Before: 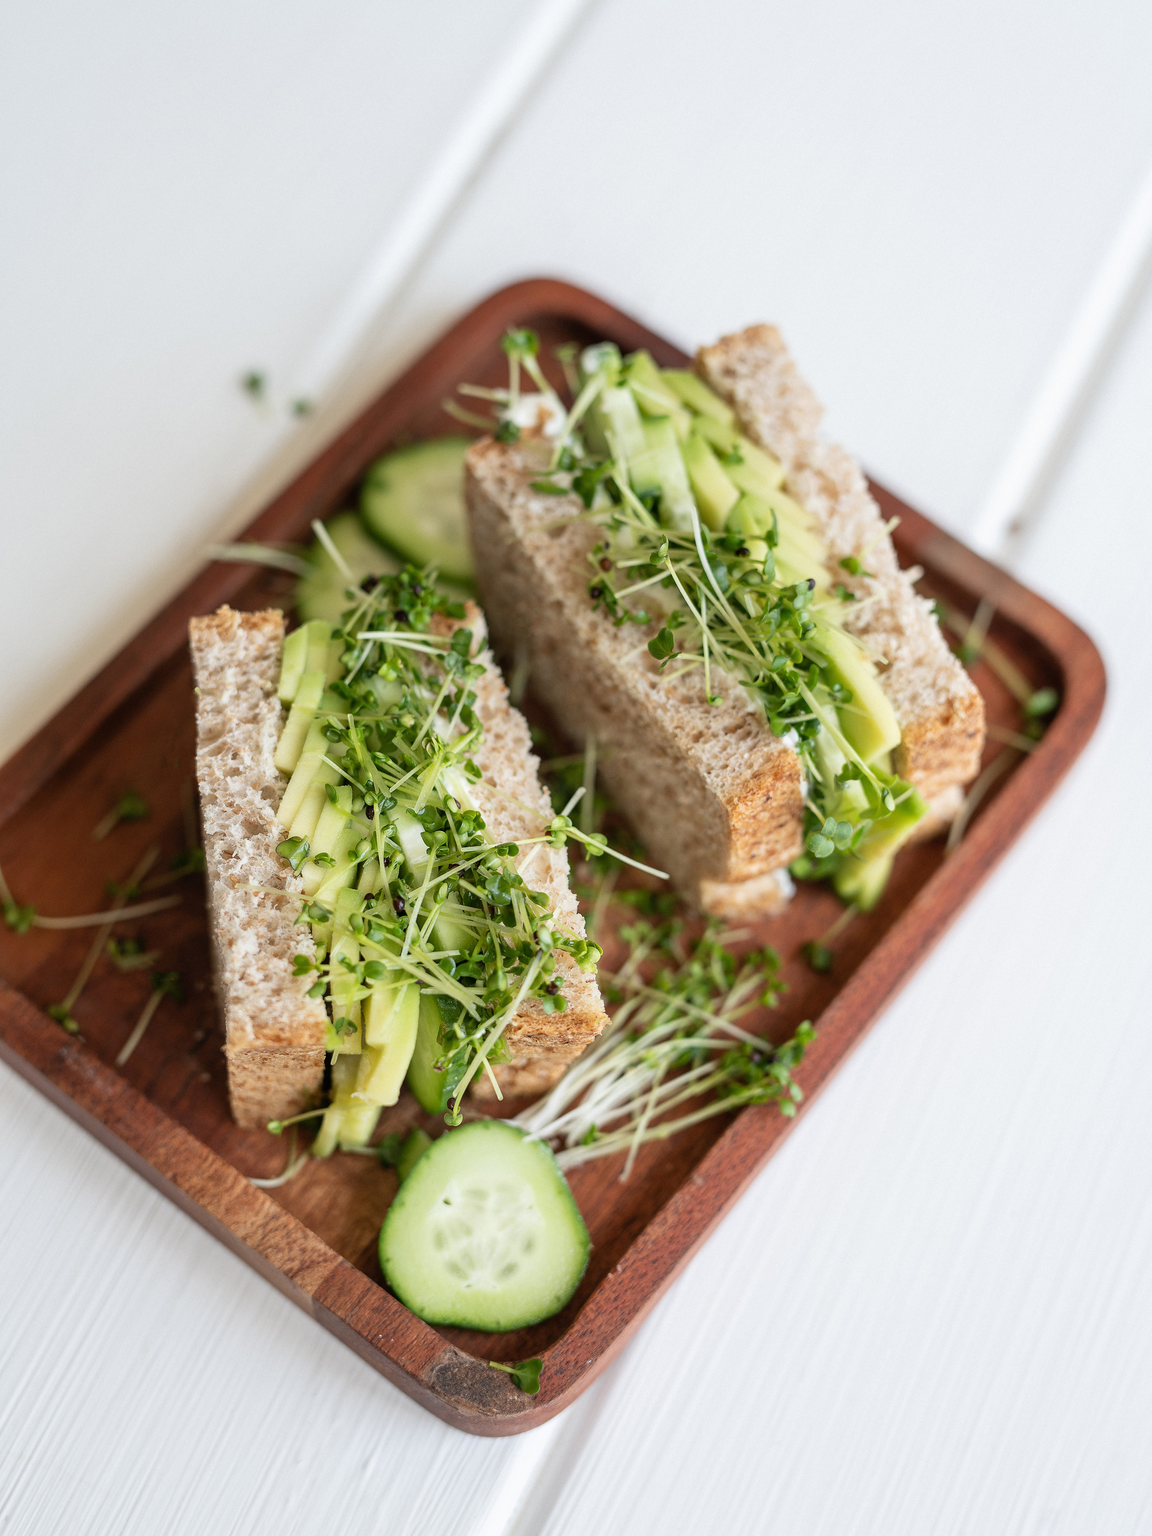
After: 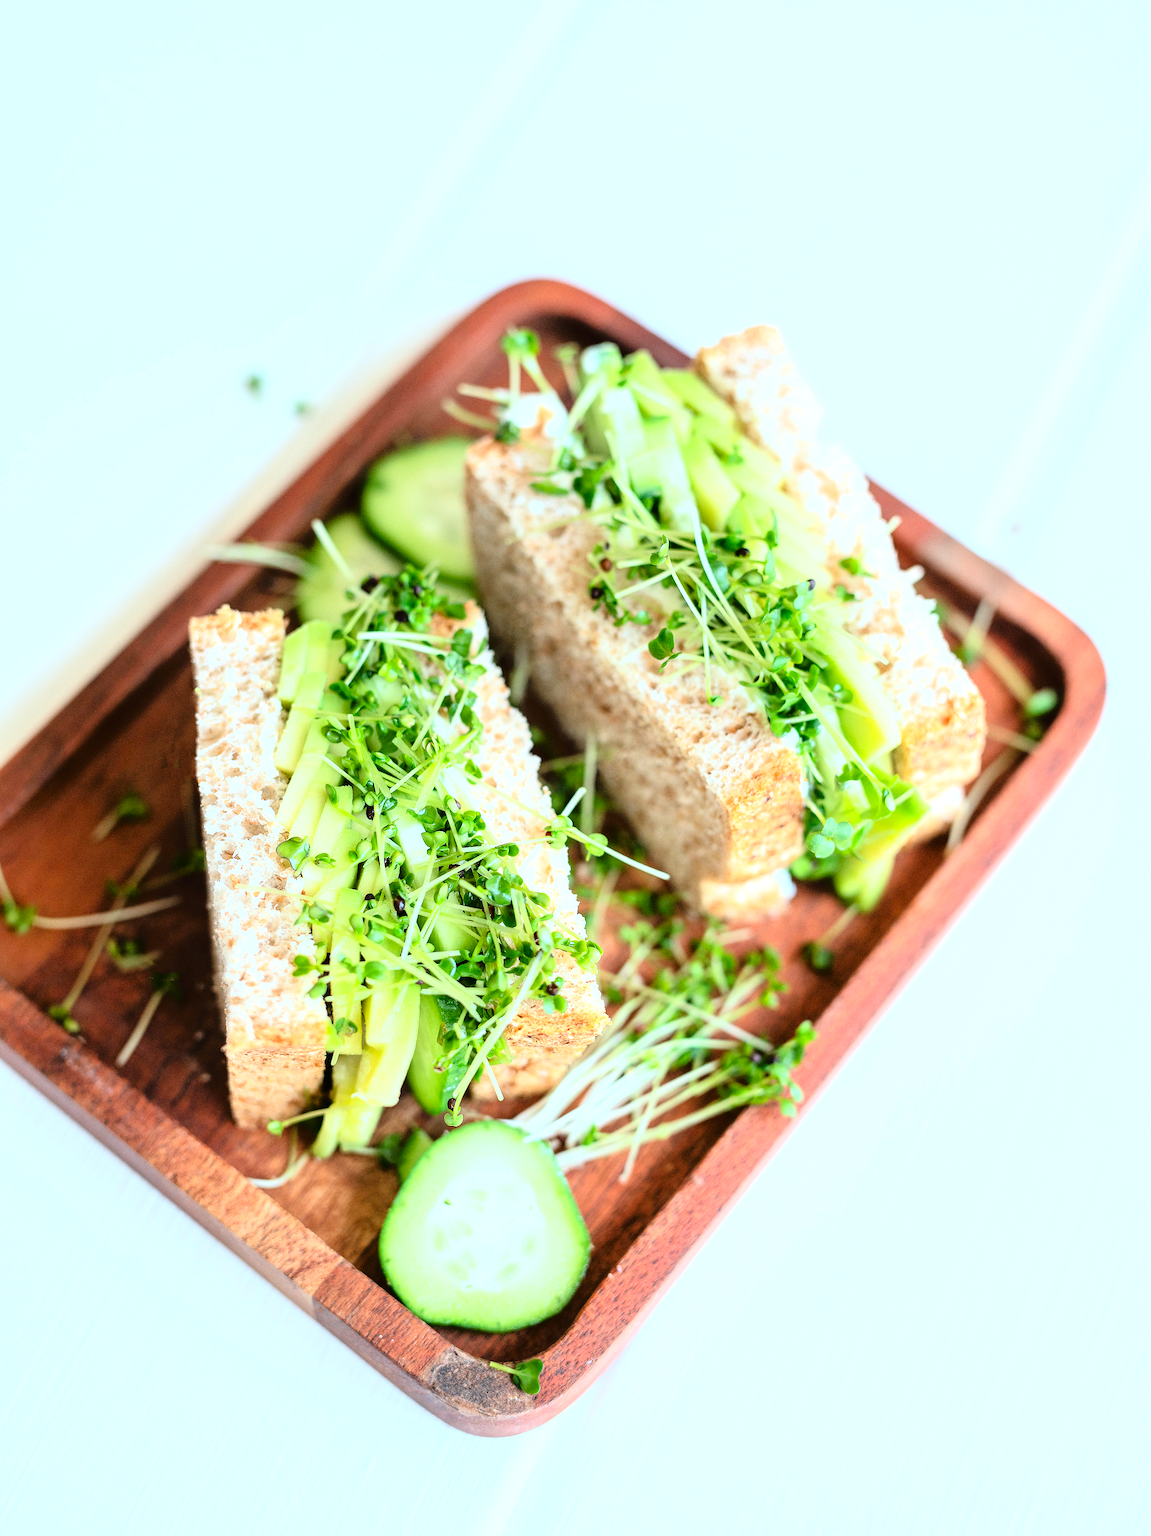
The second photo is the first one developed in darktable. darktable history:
color calibration: illuminant F (fluorescent), F source F9 (Cool White Deluxe 4150 K) – high CRI, x 0.374, y 0.373, temperature 4159.64 K
contrast brightness saturation: contrast 0.225, brightness 0.097, saturation 0.293
tone curve: curves: ch0 [(0, 0) (0.058, 0.039) (0.168, 0.123) (0.282, 0.327) (0.45, 0.534) (0.676, 0.751) (0.89, 0.919) (1, 1)]; ch1 [(0, 0) (0.094, 0.081) (0.285, 0.299) (0.385, 0.403) (0.447, 0.455) (0.495, 0.496) (0.544, 0.552) (0.589, 0.612) (0.722, 0.728) (1, 1)]; ch2 [(0, 0) (0.257, 0.217) (0.43, 0.421) (0.498, 0.507) (0.531, 0.544) (0.56, 0.579) (0.625, 0.66) (1, 1)], color space Lab, linked channels, preserve colors none
exposure: exposure 0.664 EV, compensate highlight preservation false
